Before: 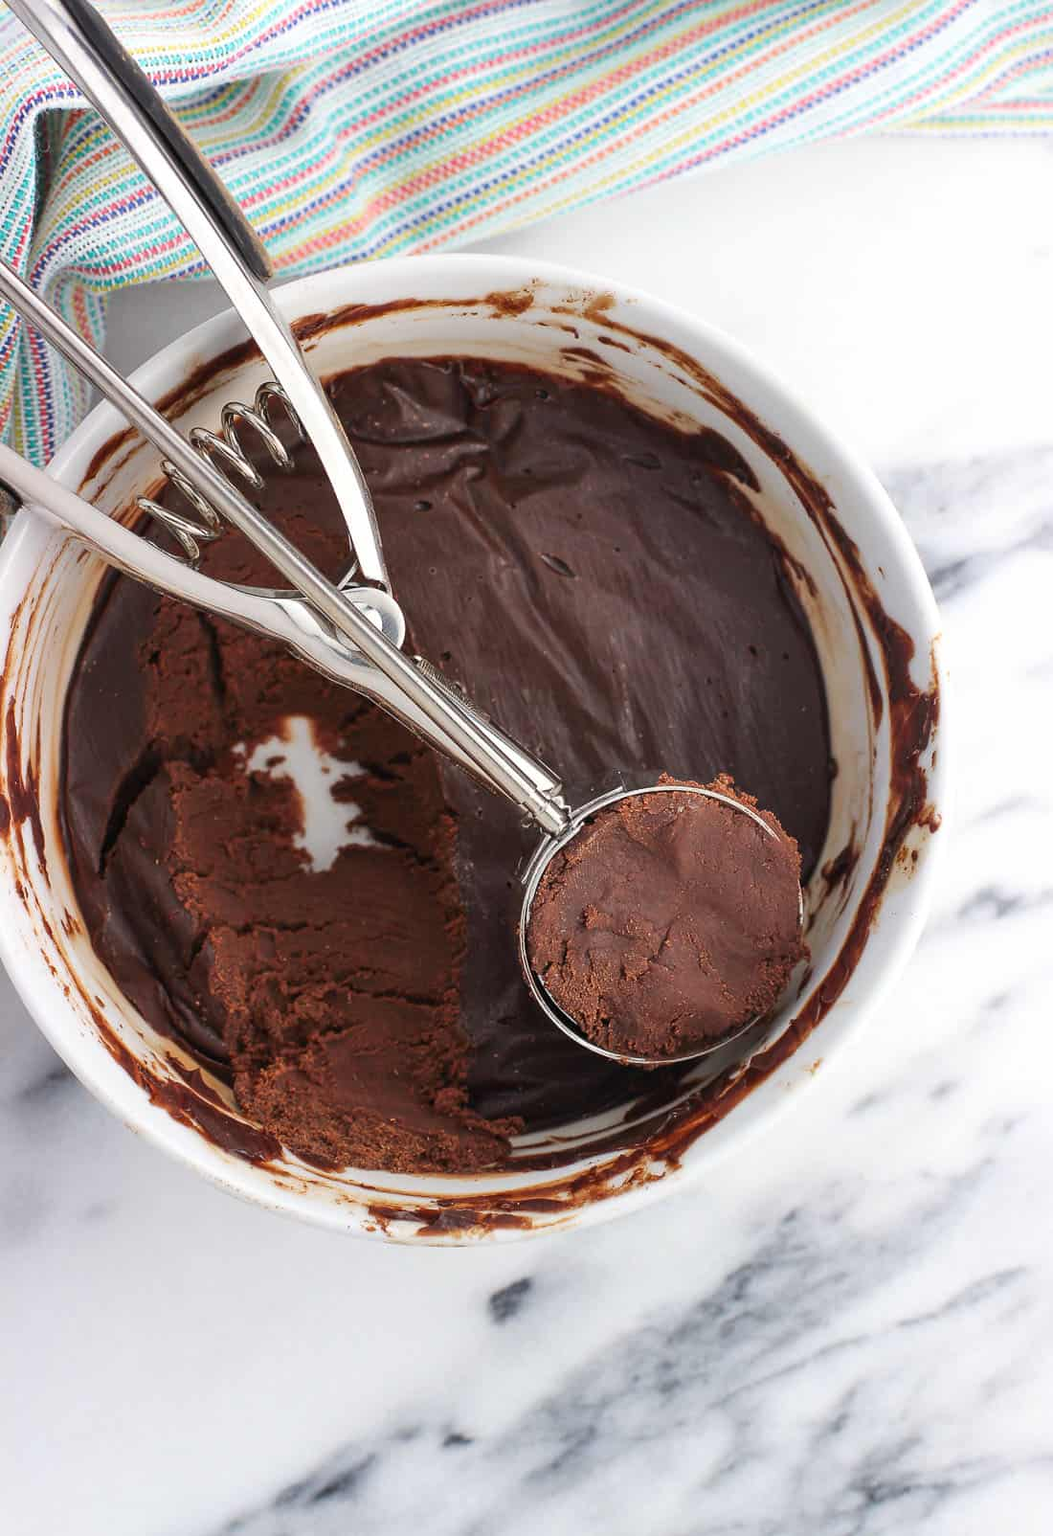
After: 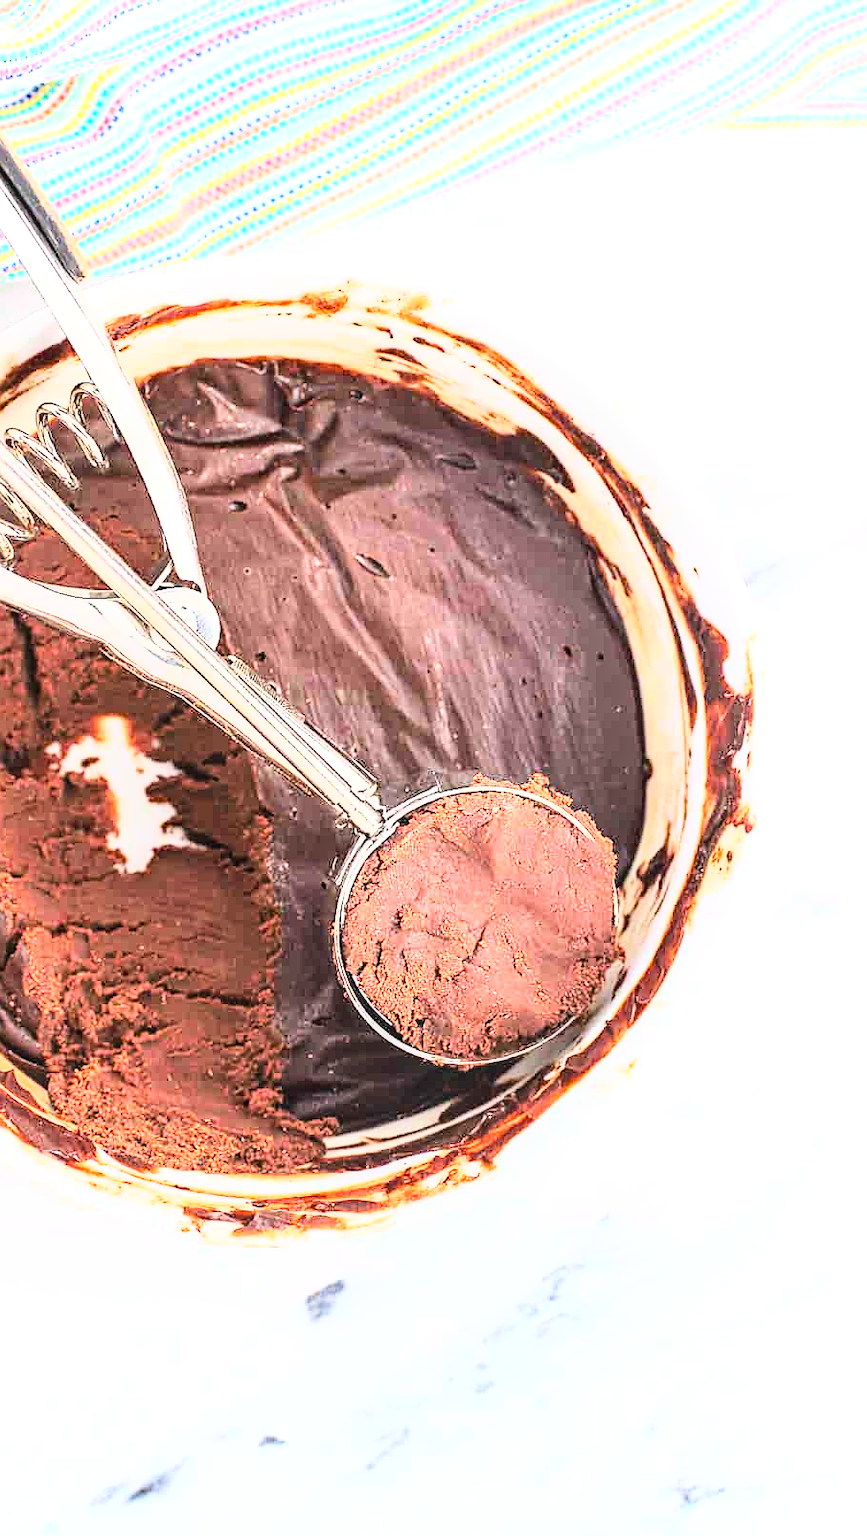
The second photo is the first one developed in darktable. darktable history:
sharpen: on, module defaults
base curve: curves: ch0 [(0, 0.003) (0.001, 0.002) (0.006, 0.004) (0.02, 0.022) (0.048, 0.086) (0.094, 0.234) (0.162, 0.431) (0.258, 0.629) (0.385, 0.8) (0.548, 0.918) (0.751, 0.988) (1, 1)]
exposure: black level correction 0, exposure 1.286 EV, compensate highlight preservation false
crop: left 17.677%, bottom 0.023%
haze removal: compatibility mode true, adaptive false
local contrast: detail 110%
